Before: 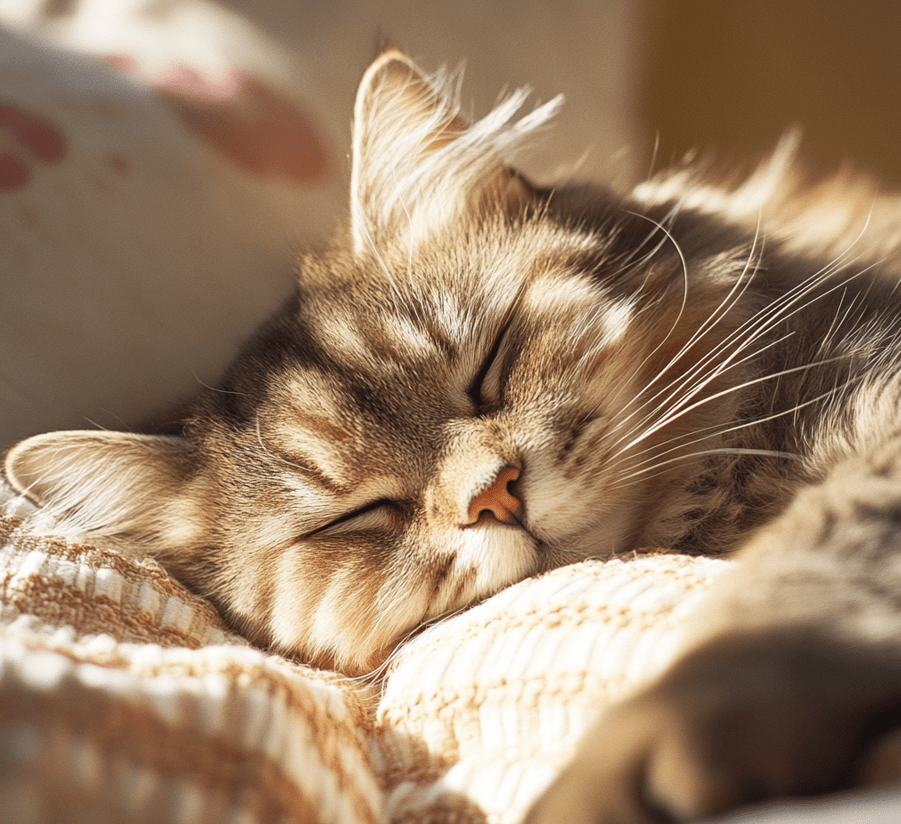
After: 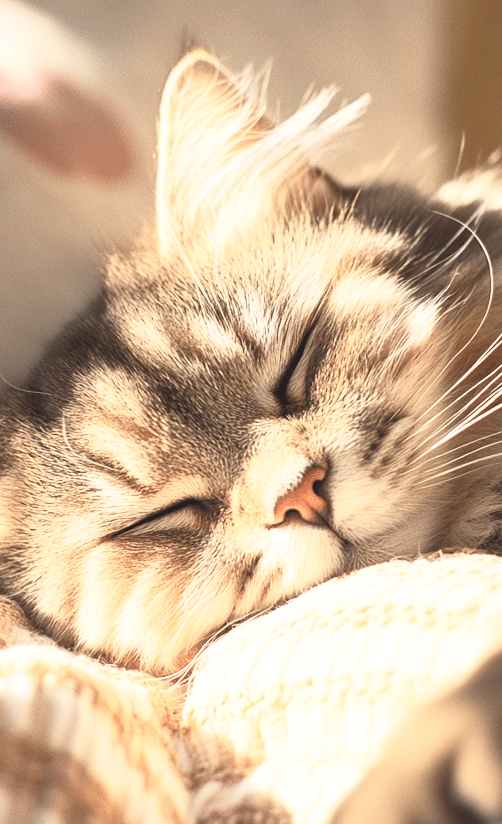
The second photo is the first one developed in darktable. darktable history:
contrast brightness saturation: contrast 0.373, brightness 0.523
crop: left 21.574%, right 22.695%
